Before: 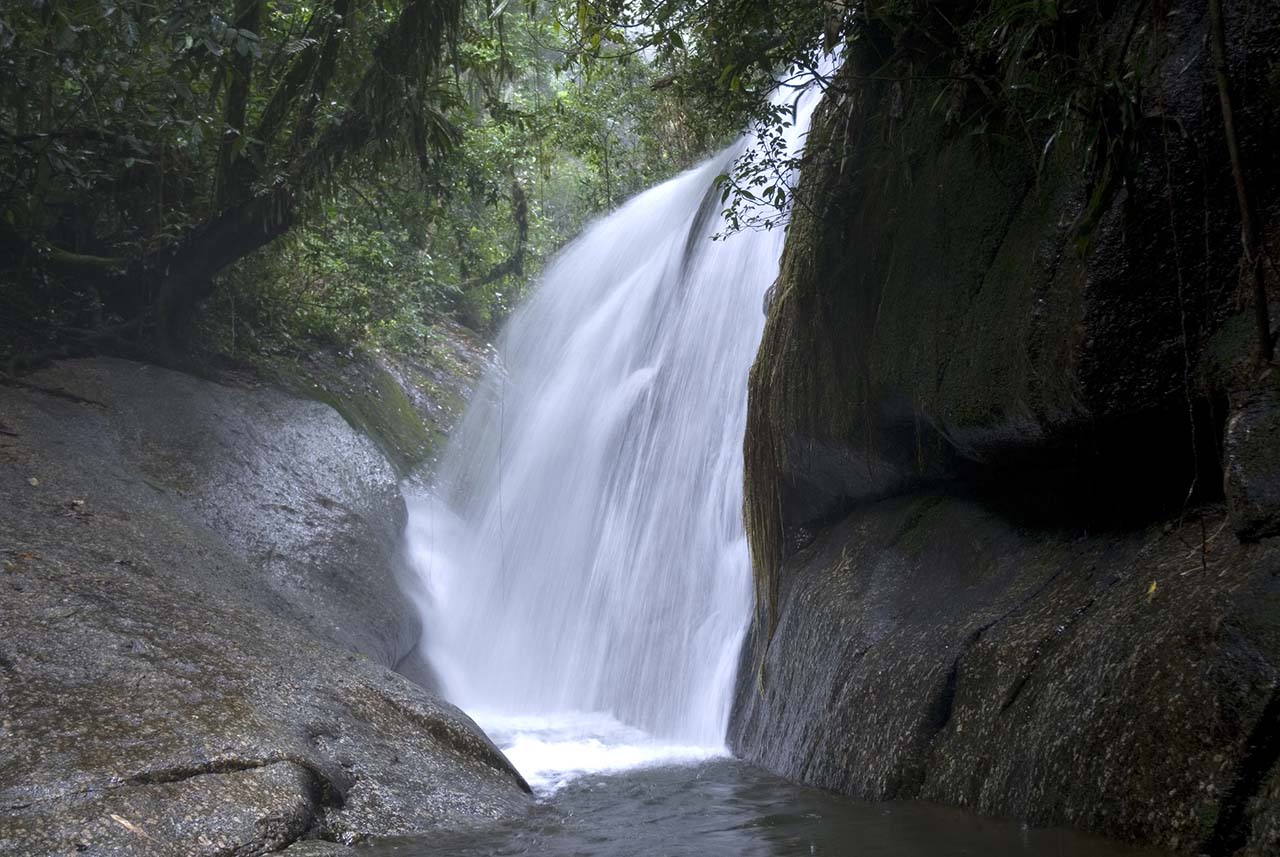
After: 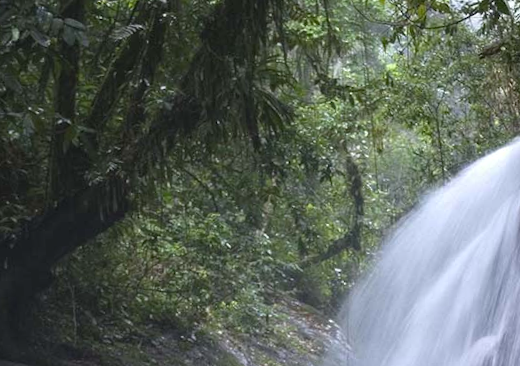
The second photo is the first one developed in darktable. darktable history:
crop and rotate: left 10.817%, top 0.062%, right 47.194%, bottom 53.626%
haze removal: compatibility mode true, adaptive false
rotate and perspective: rotation -3°, crop left 0.031, crop right 0.968, crop top 0.07, crop bottom 0.93
